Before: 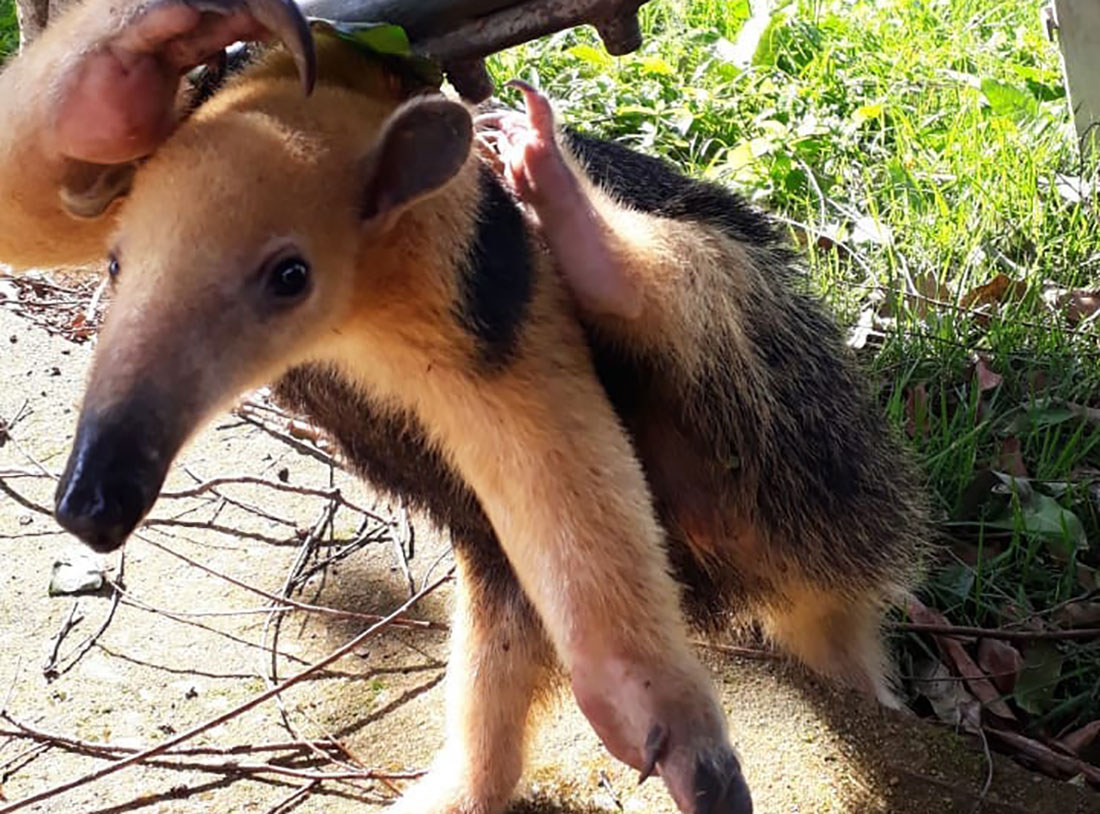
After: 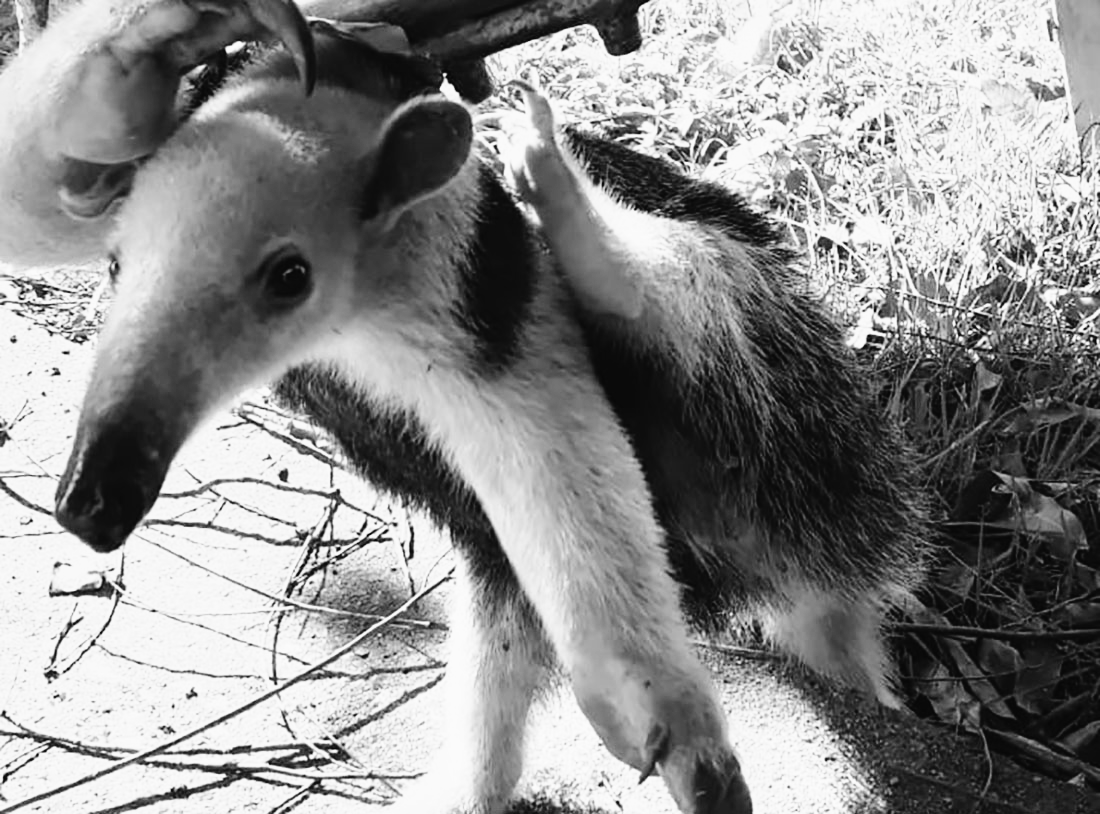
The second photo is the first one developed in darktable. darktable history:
base curve: curves: ch0 [(0, 0) (0.666, 0.806) (1, 1)]
monochrome: a 32, b 64, size 2.3
tone curve: curves: ch0 [(0, 0.023) (0.087, 0.065) (0.184, 0.168) (0.45, 0.54) (0.57, 0.683) (0.722, 0.825) (0.877, 0.948) (1, 1)]; ch1 [(0, 0) (0.388, 0.369) (0.44, 0.44) (0.489, 0.481) (0.534, 0.528) (0.657, 0.655) (1, 1)]; ch2 [(0, 0) (0.353, 0.317) (0.408, 0.427) (0.472, 0.46) (0.5, 0.488) (0.537, 0.518) (0.576, 0.592) (0.625, 0.631) (1, 1)], color space Lab, independent channels, preserve colors none
